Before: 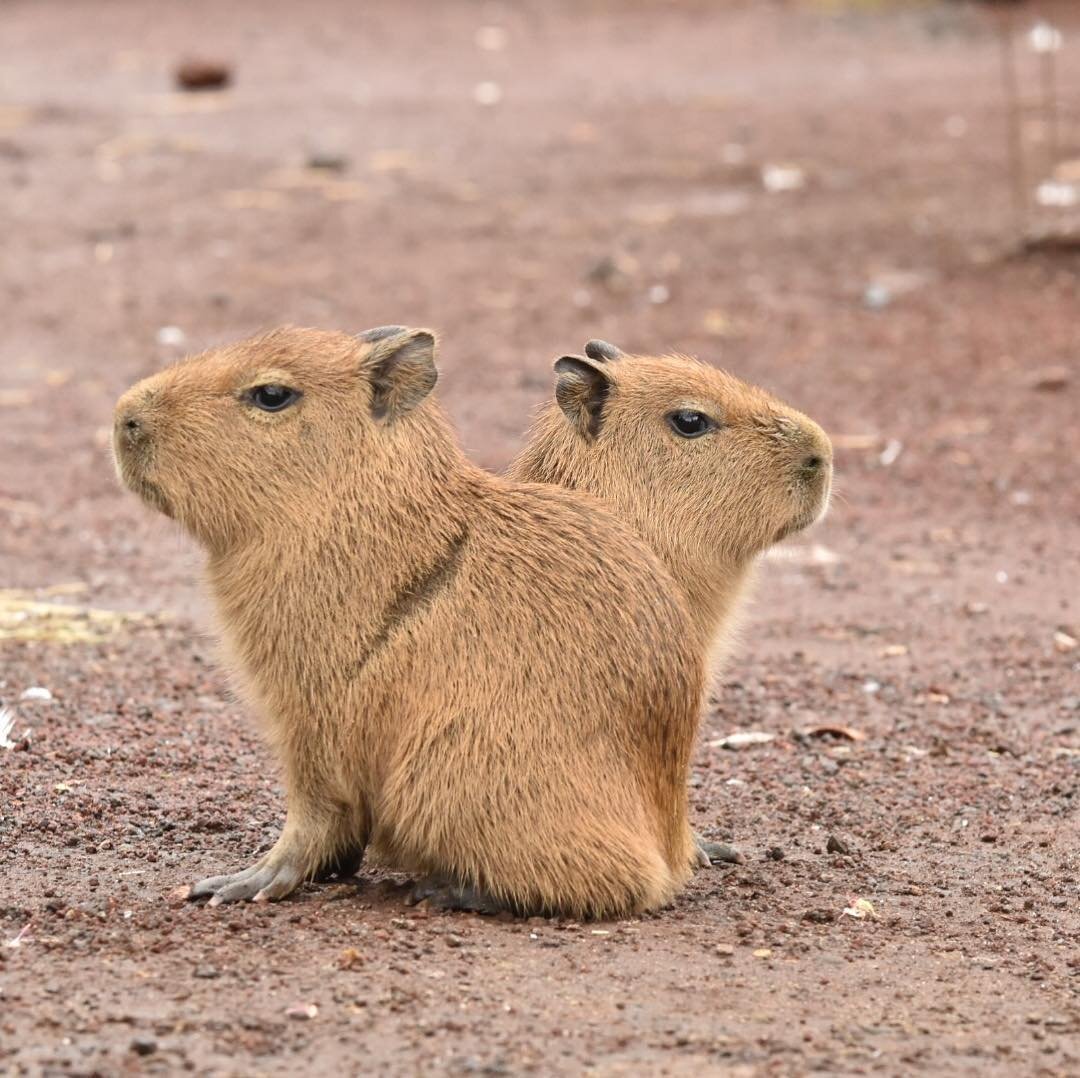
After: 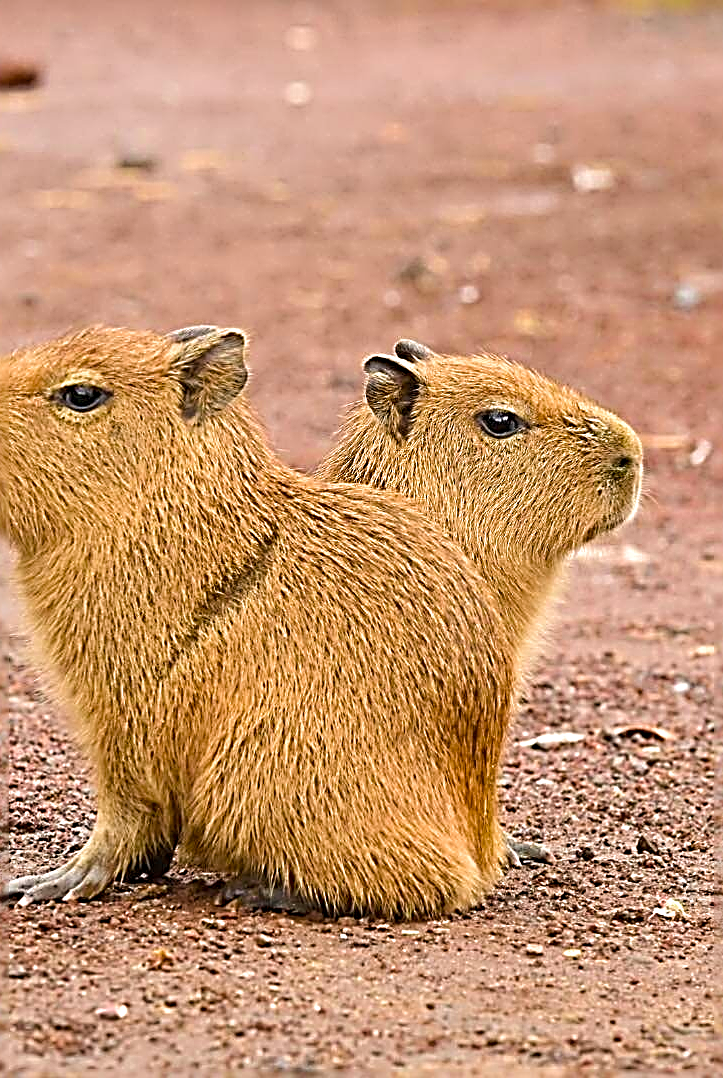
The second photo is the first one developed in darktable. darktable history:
sharpen: radius 3.201, amount 1.737
crop and rotate: left 17.624%, right 15.409%
exposure: compensate highlight preservation false
velvia: strength 51.34%, mid-tones bias 0.511
